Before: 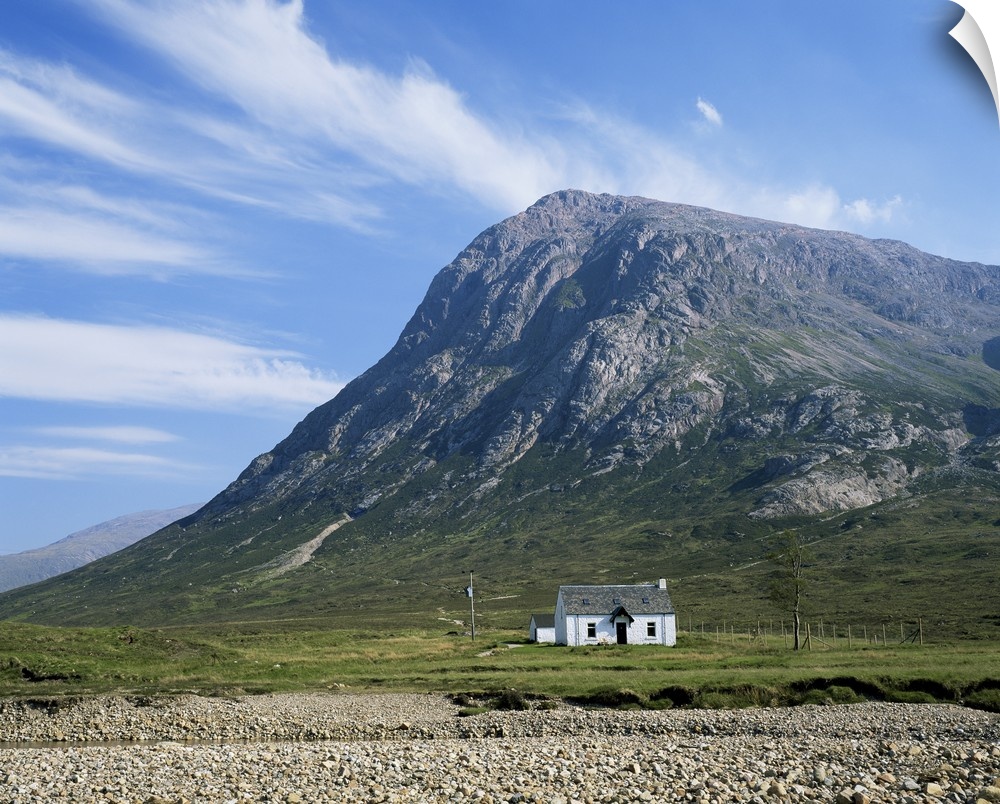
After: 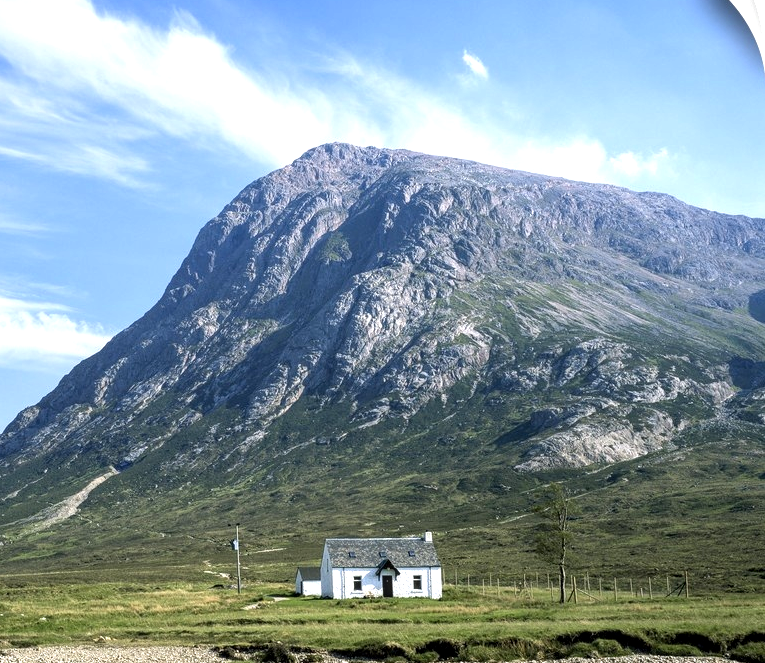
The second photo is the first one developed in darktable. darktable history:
crop: left 23.489%, top 5.868%, bottom 11.573%
local contrast: detail 130%
exposure: black level correction 0, exposure 0.694 EV, compensate highlight preservation false
